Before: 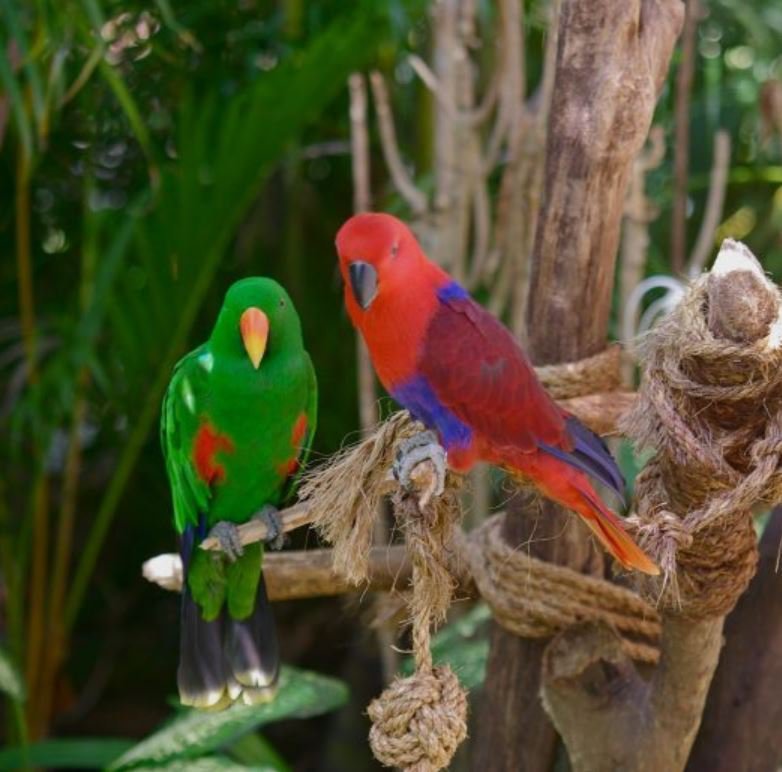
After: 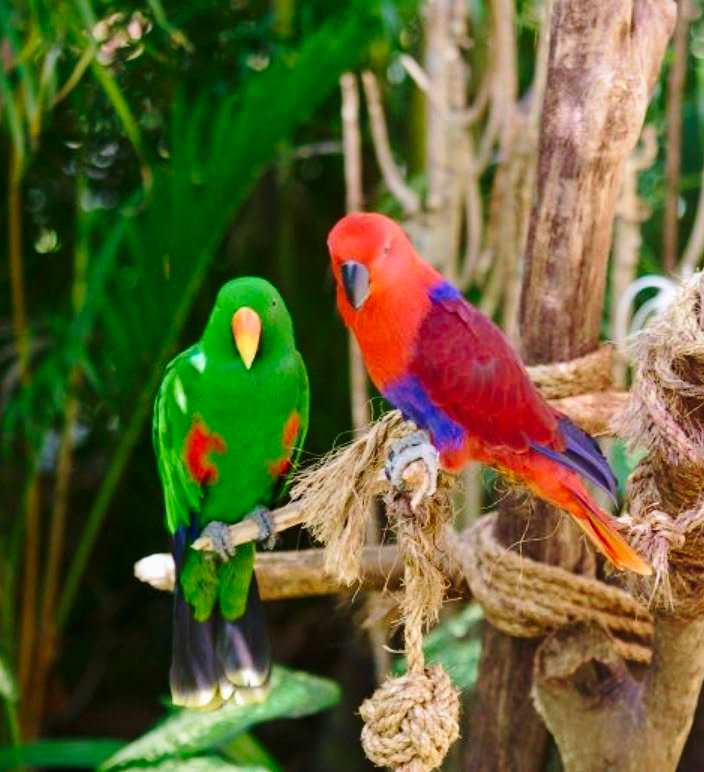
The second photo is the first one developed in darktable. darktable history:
velvia: on, module defaults
exposure: compensate highlight preservation false
local contrast: mode bilateral grid, contrast 20, coarseness 50, detail 120%, midtone range 0.2
crop and rotate: left 1.088%, right 8.807%
base curve: curves: ch0 [(0, 0) (0.028, 0.03) (0.121, 0.232) (0.46, 0.748) (0.859, 0.968) (1, 1)], preserve colors none
